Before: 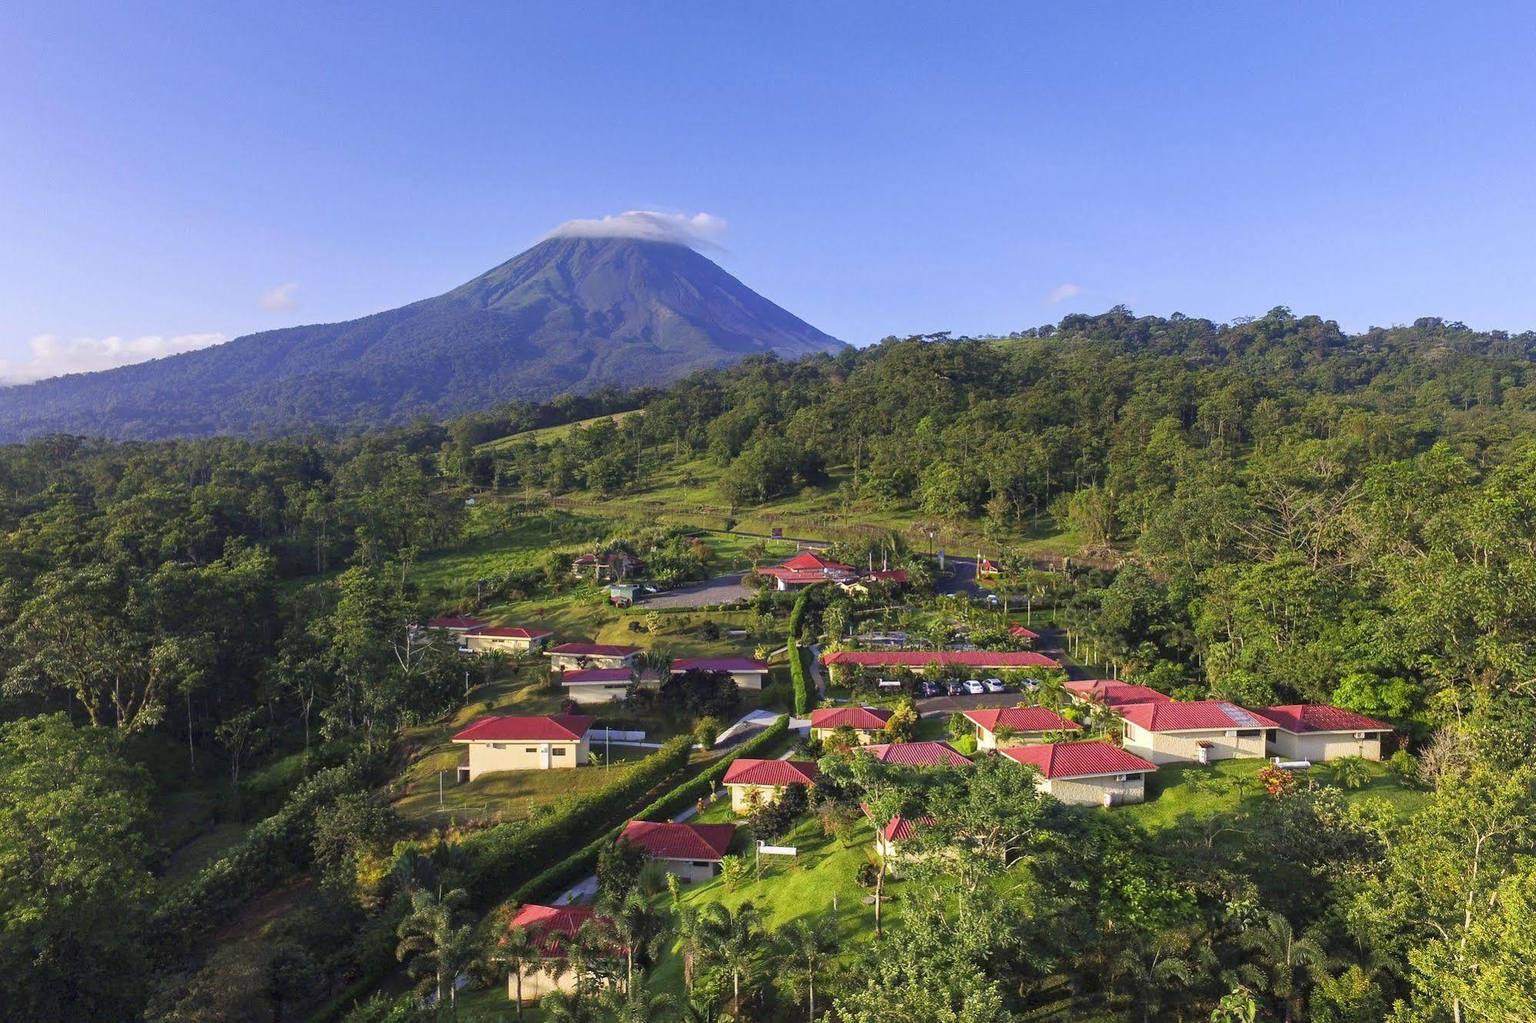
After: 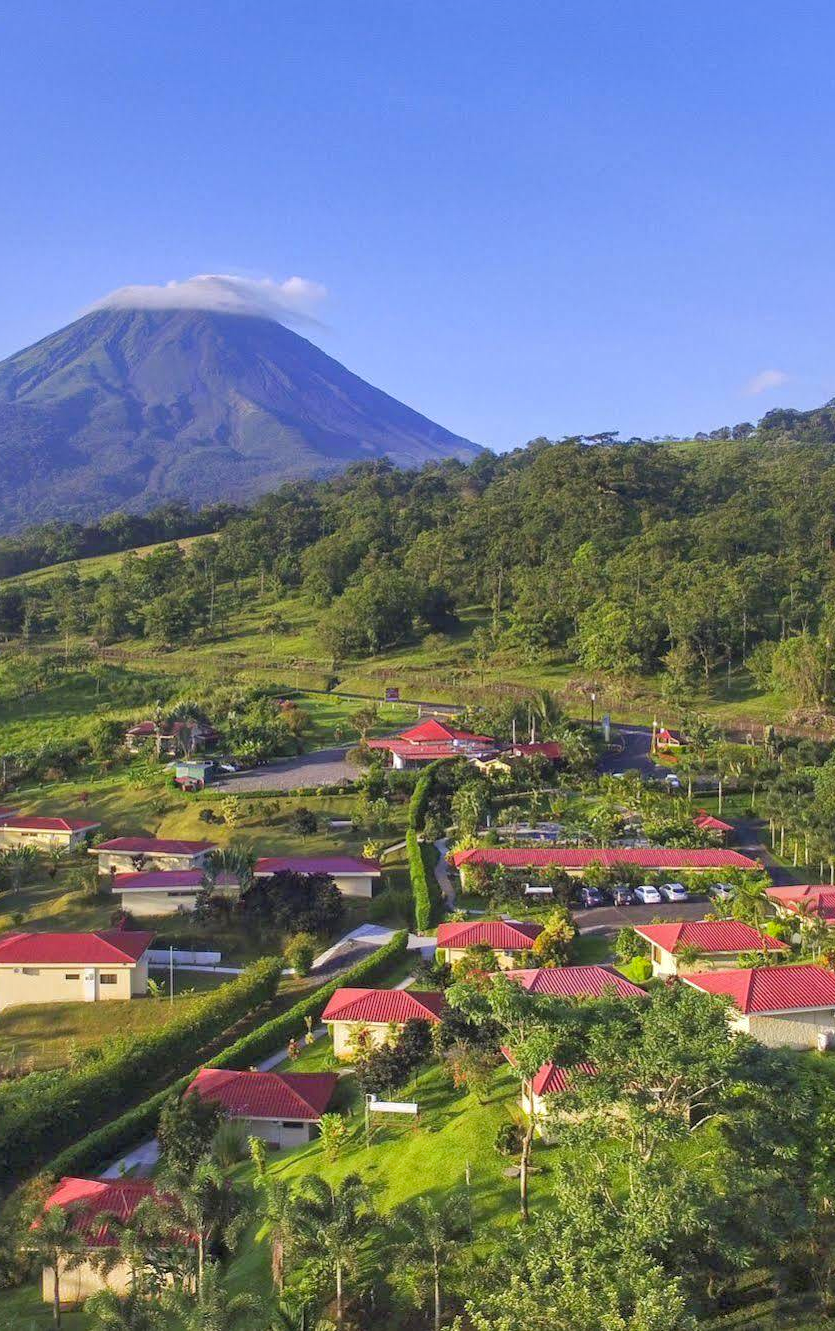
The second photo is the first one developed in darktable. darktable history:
local contrast: highlights 103%, shadows 101%, detail 119%, midtone range 0.2
contrast brightness saturation: contrast 0.032, brightness 0.059, saturation 0.125
crop: left 30.977%, right 27.229%
shadows and highlights: highlights color adjustment 0.314%
